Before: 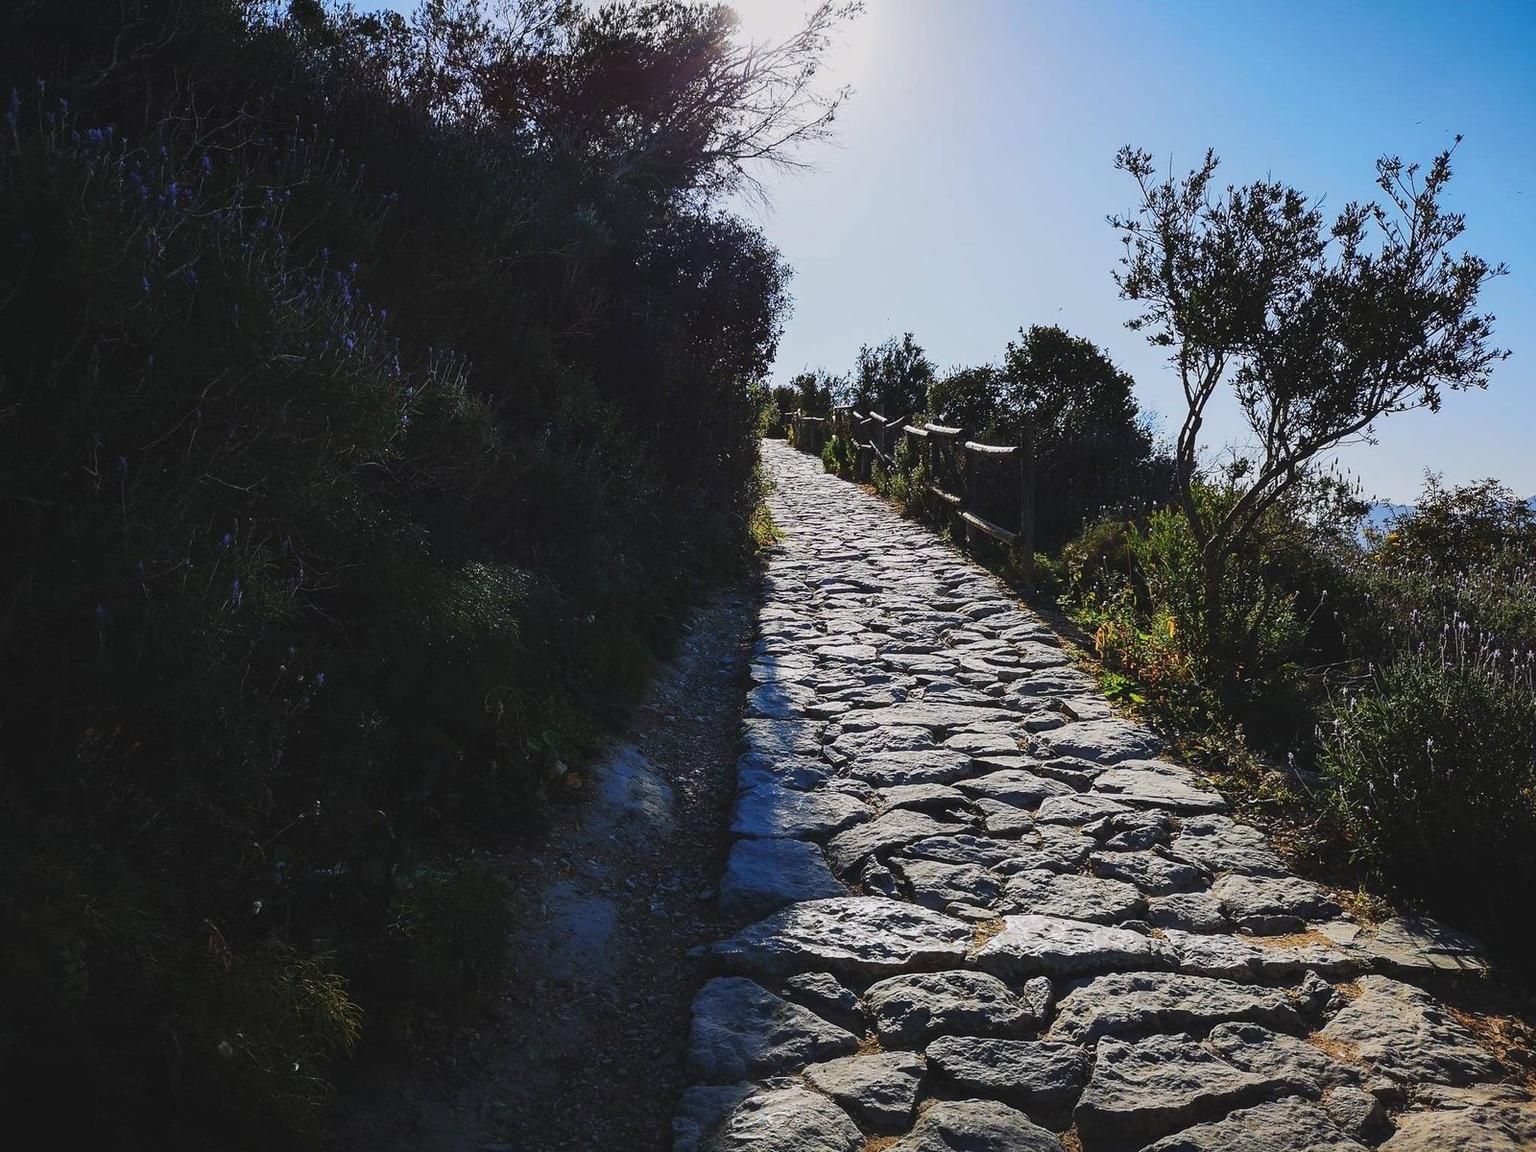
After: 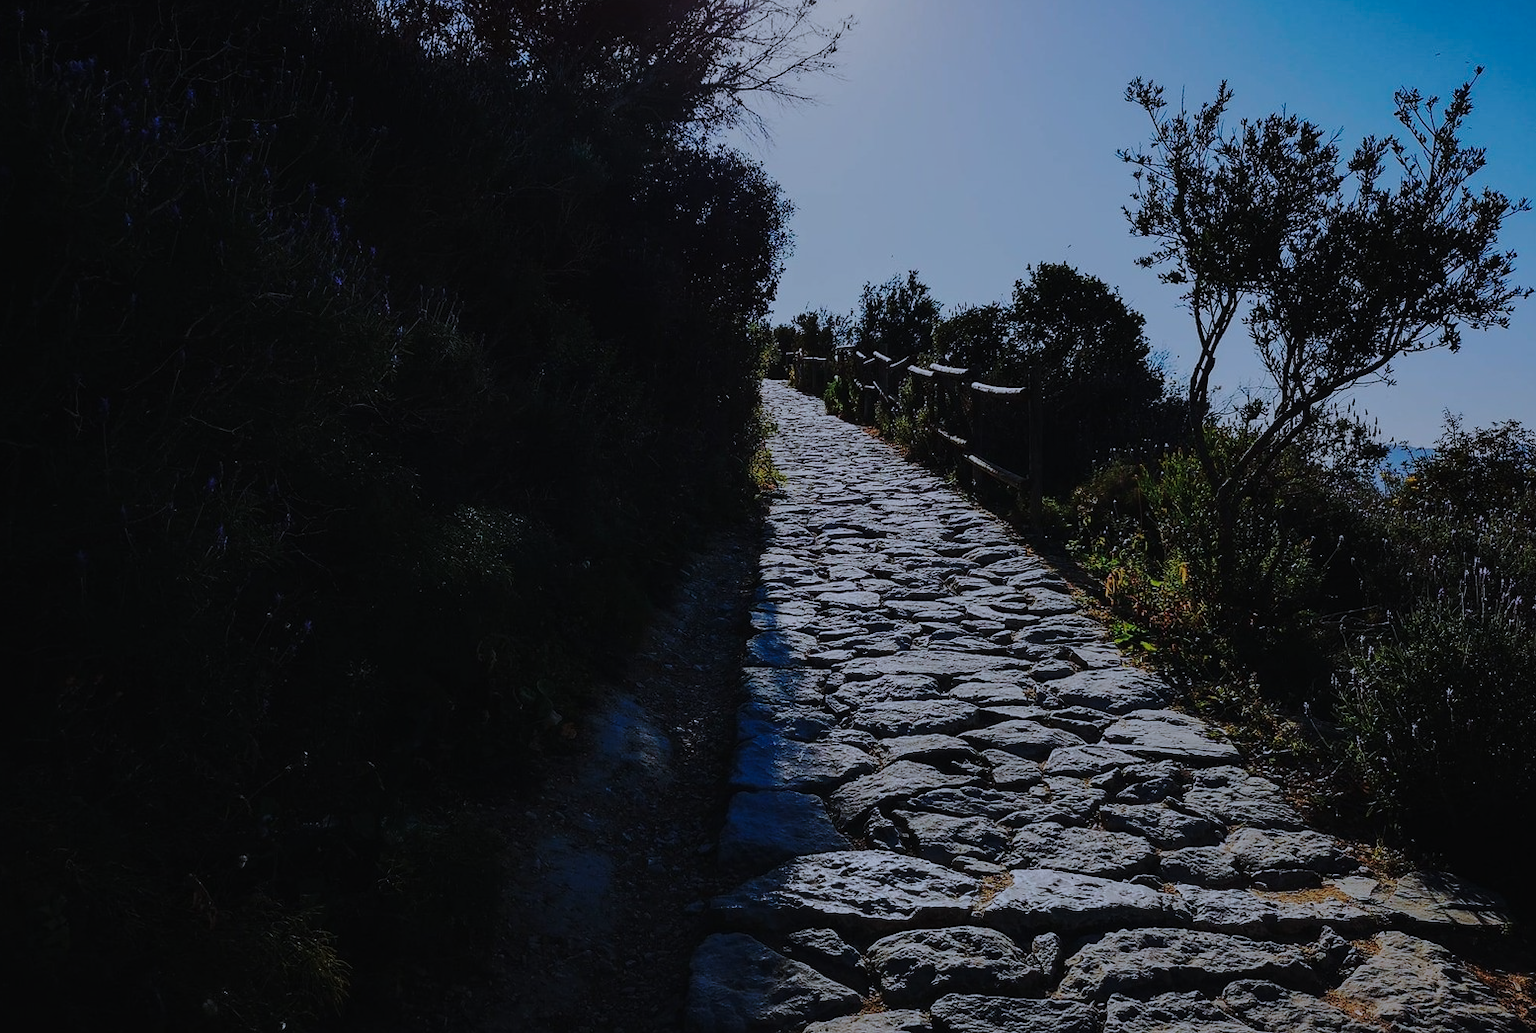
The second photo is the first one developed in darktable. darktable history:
exposure: exposure -1.92 EV, compensate exposure bias true, compensate highlight preservation false
base curve: curves: ch0 [(0, 0) (0.028, 0.03) (0.121, 0.232) (0.46, 0.748) (0.859, 0.968) (1, 1)], preserve colors none
crop: left 1.409%, top 6.108%, right 1.374%, bottom 6.674%
color correction: highlights a* -1.86, highlights b* -18.14
